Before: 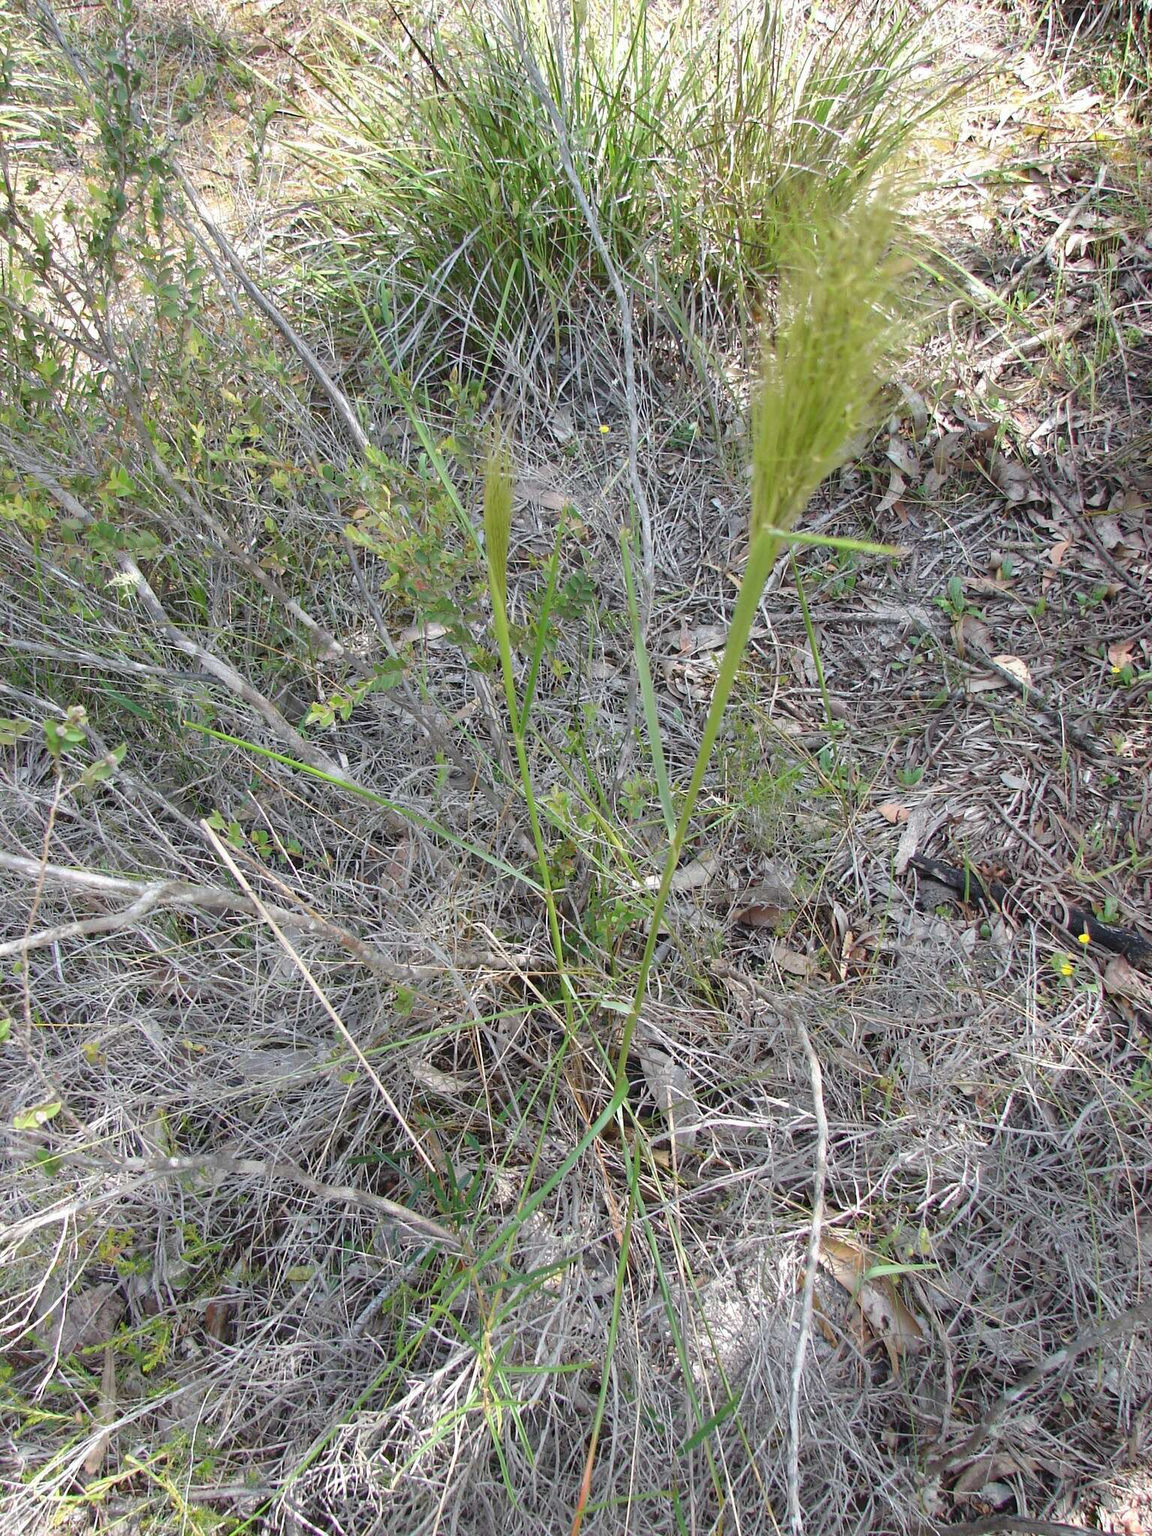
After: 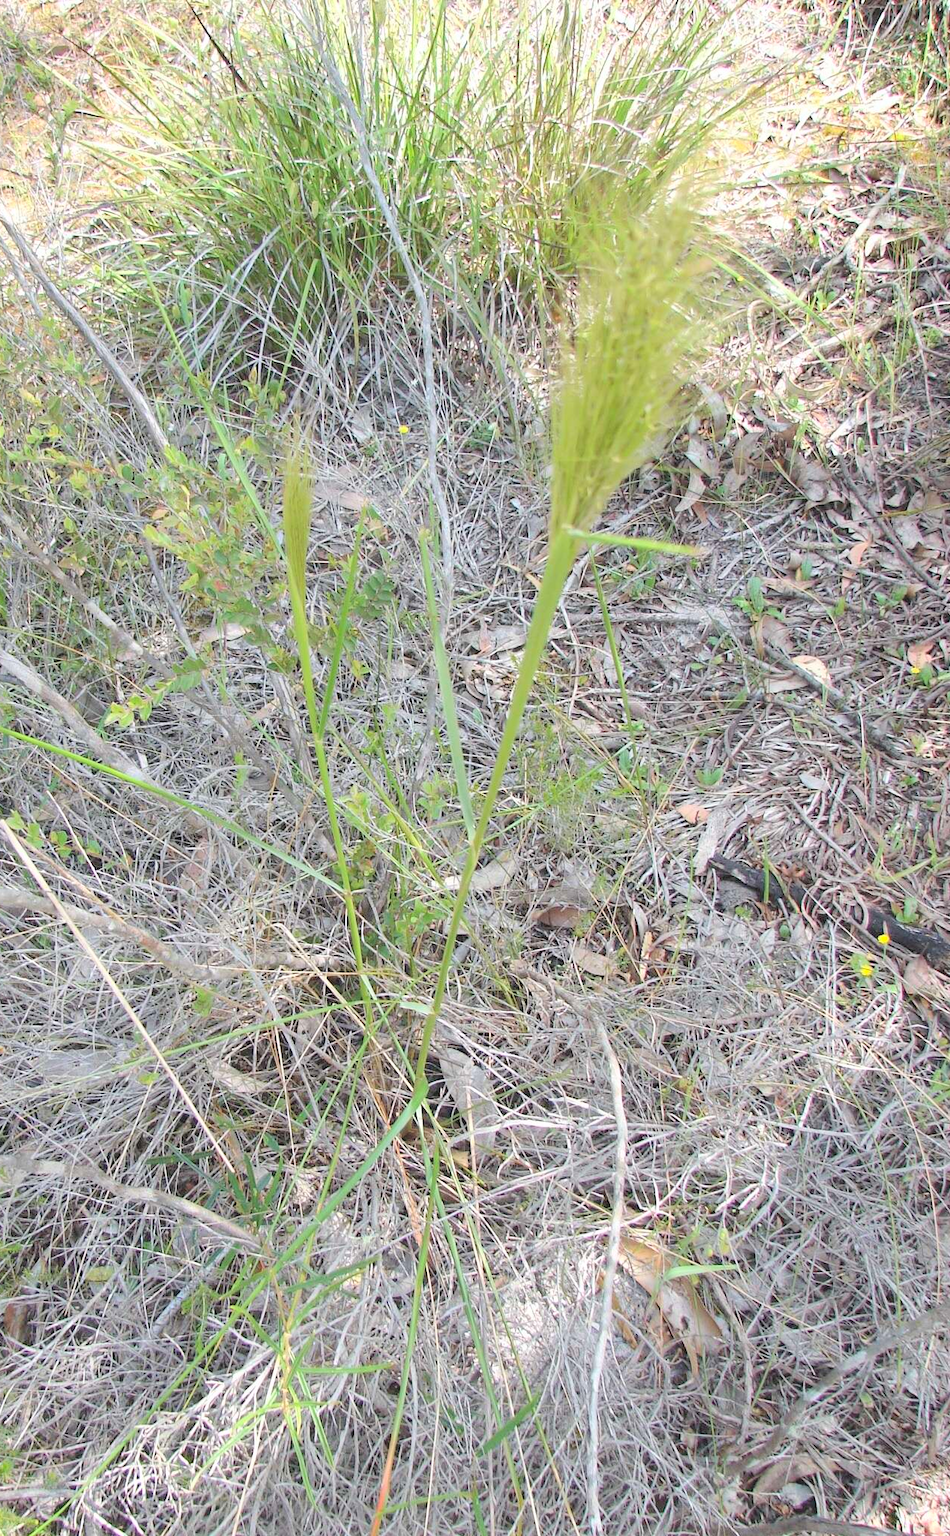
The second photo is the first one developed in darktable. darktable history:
crop: left 17.475%, bottom 0.034%
contrast brightness saturation: contrast 0.099, brightness 0.318, saturation 0.142
